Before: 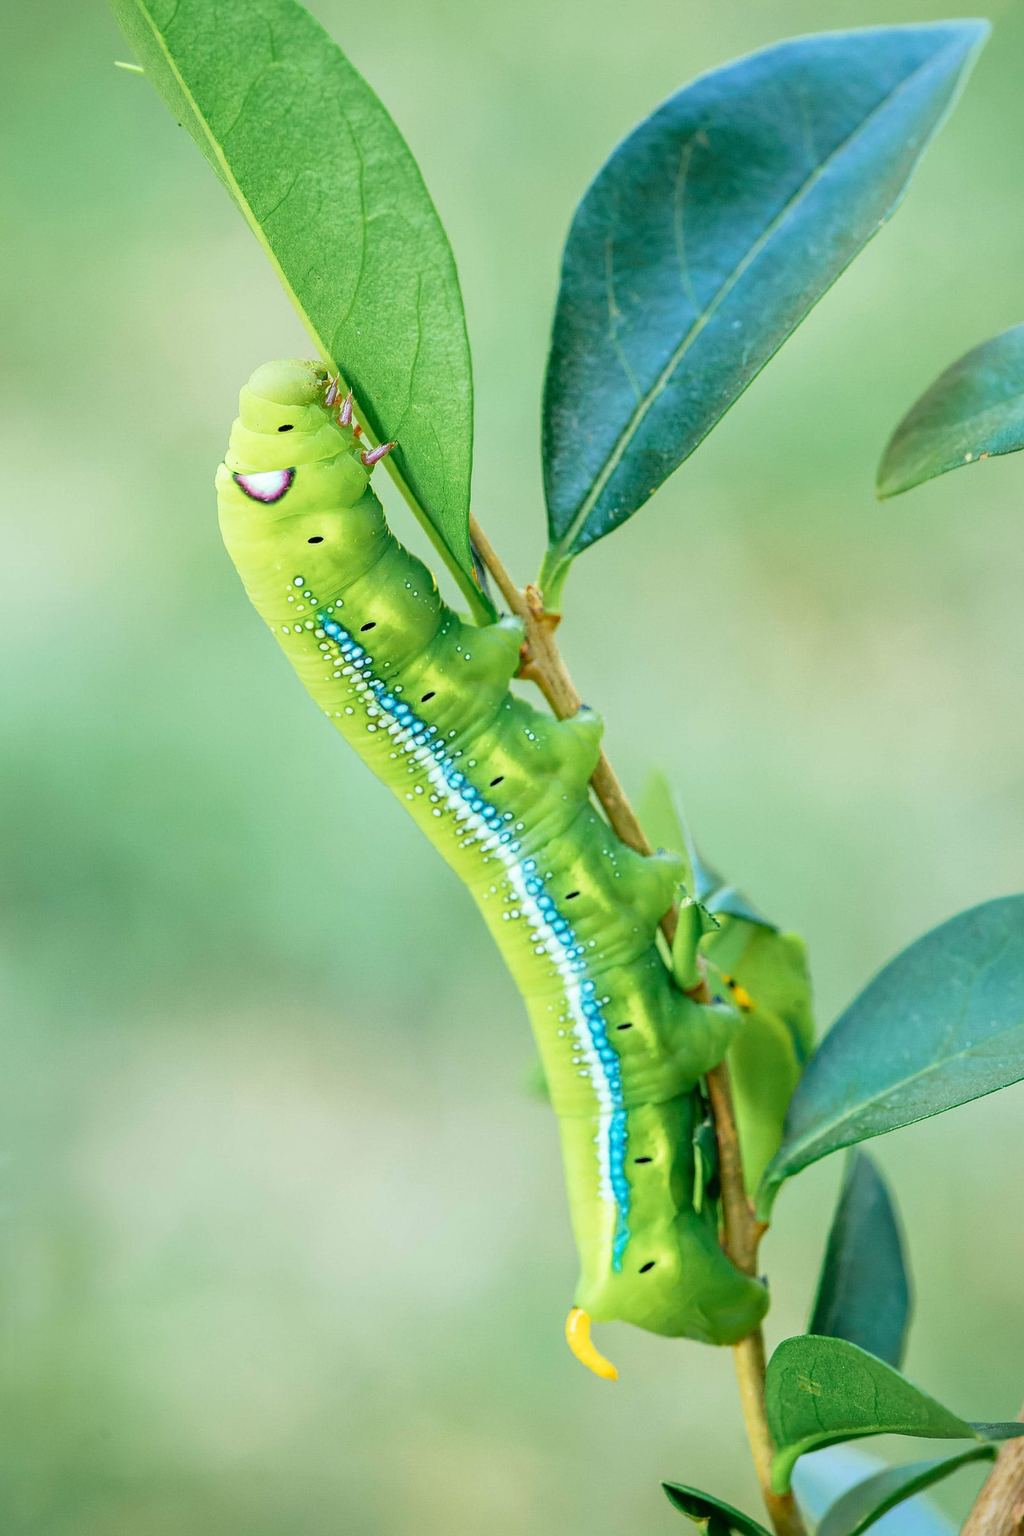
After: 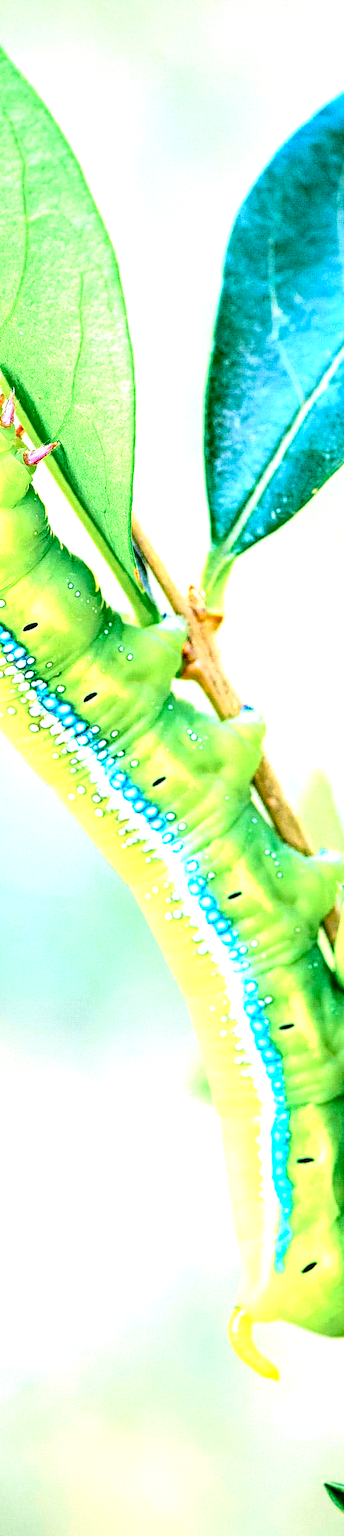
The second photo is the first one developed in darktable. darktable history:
exposure: black level correction 0, exposure 1.2 EV, compensate exposure bias true, compensate highlight preservation false
contrast brightness saturation: contrast 0.202, brightness 0.159, saturation 0.228
crop: left 33%, right 33.265%
velvia: on, module defaults
haze removal: compatibility mode true, adaptive false
color correction: highlights a* 15.05, highlights b* -25.04
local contrast: highlights 63%, shadows 54%, detail 169%, midtone range 0.517
